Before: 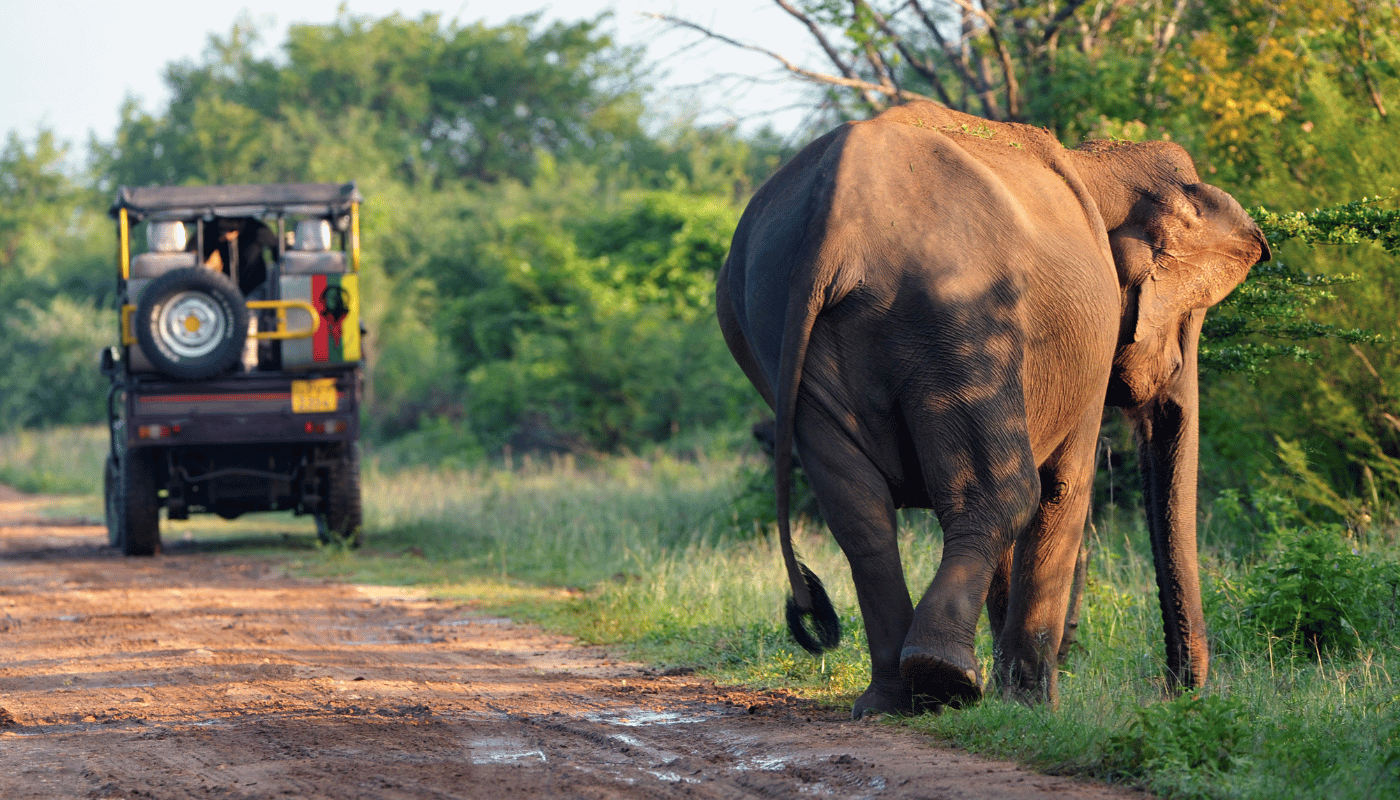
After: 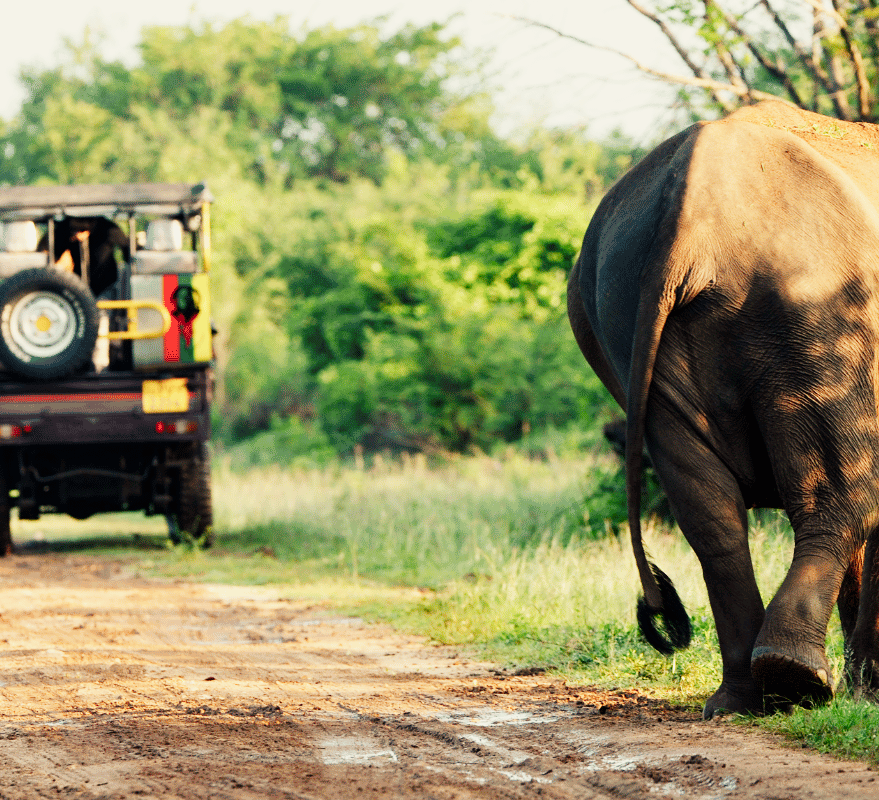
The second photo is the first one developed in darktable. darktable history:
crop: left 10.644%, right 26.528%
exposure: exposure 1 EV, compensate highlight preservation false
white balance: red 1.08, blue 0.791
sigmoid: contrast 1.8, skew -0.2, preserve hue 0%, red attenuation 0.1, red rotation 0.035, green attenuation 0.1, green rotation -0.017, blue attenuation 0.15, blue rotation -0.052, base primaries Rec2020
